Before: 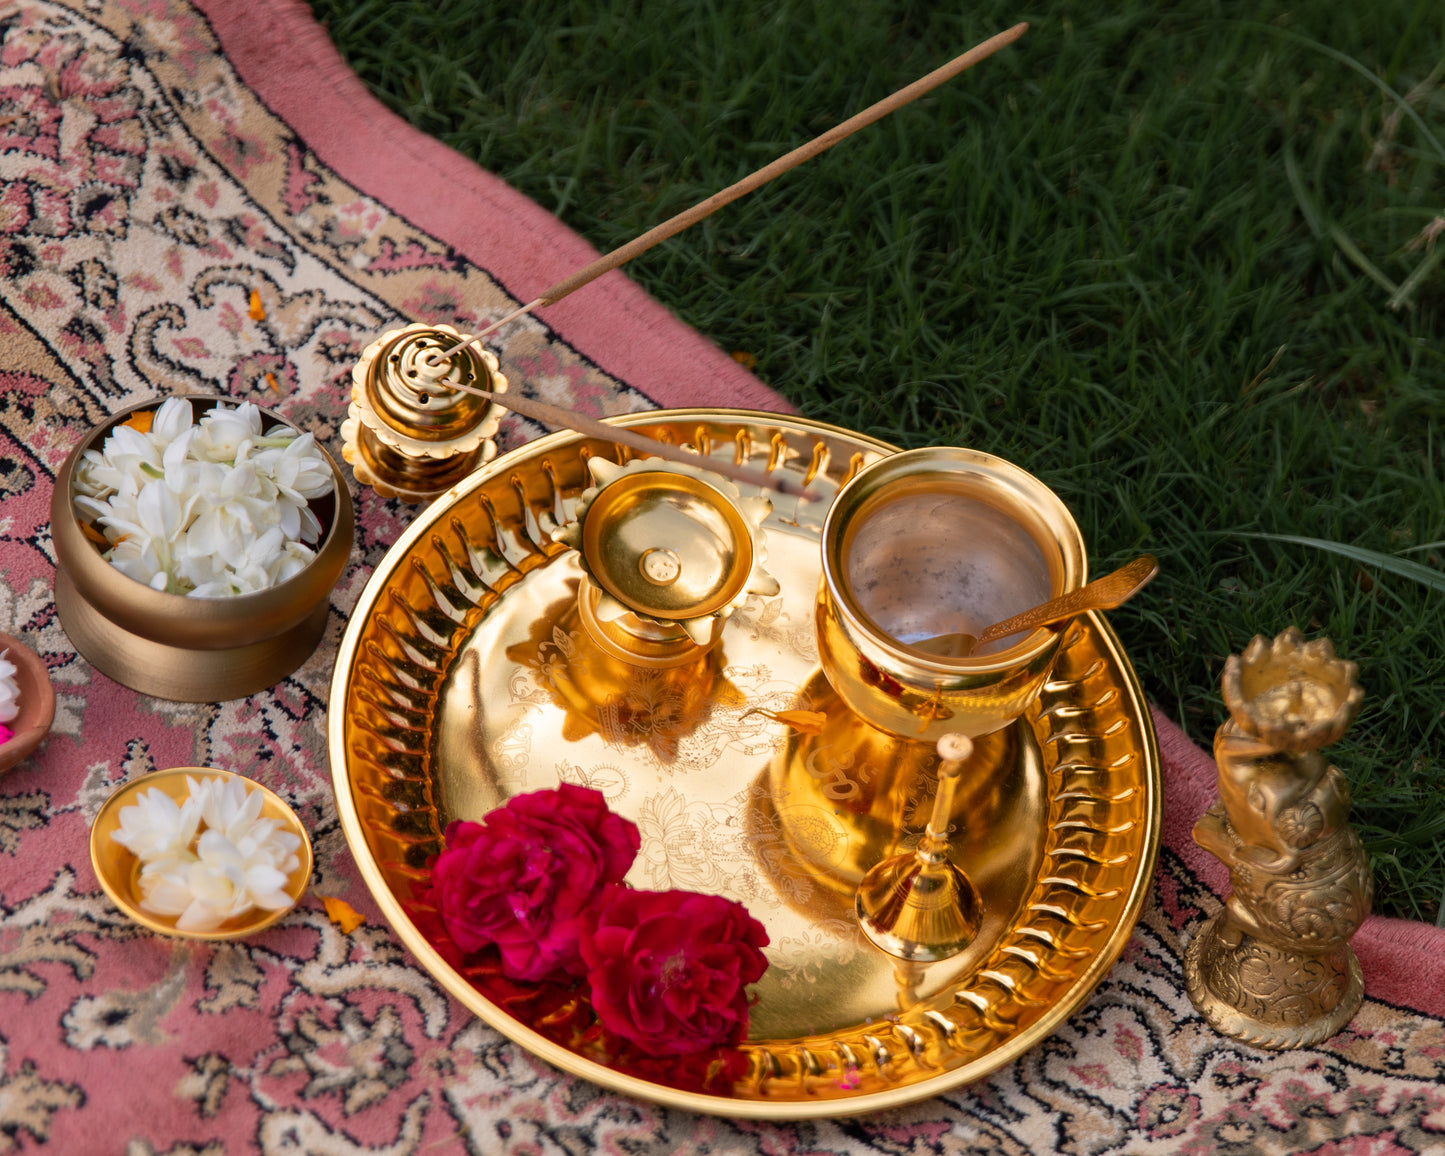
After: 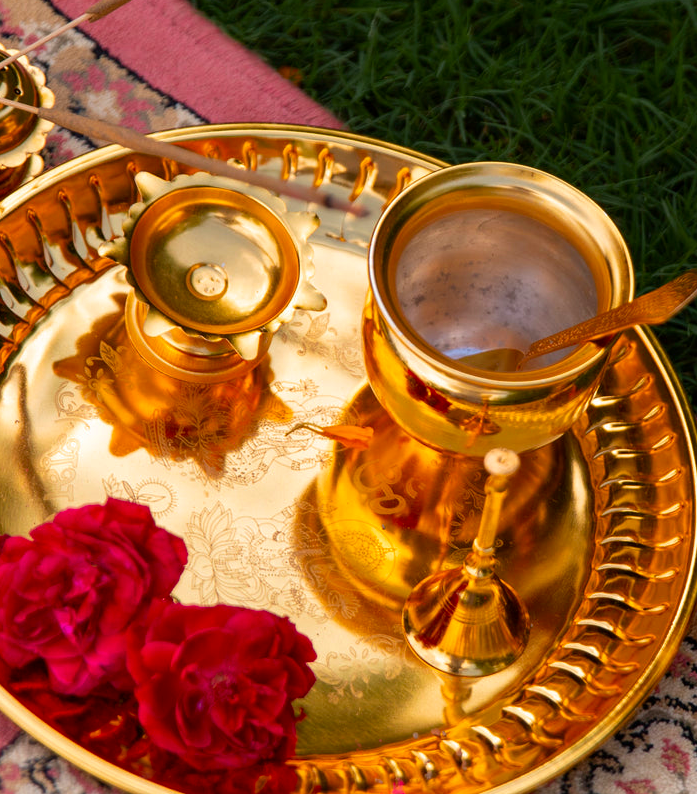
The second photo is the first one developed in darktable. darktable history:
contrast brightness saturation: brightness -0.02, saturation 0.35
tone equalizer: -8 EV 0.06 EV, smoothing diameter 25%, edges refinement/feathering 10, preserve details guided filter
crop: left 31.379%, top 24.658%, right 20.326%, bottom 6.628%
